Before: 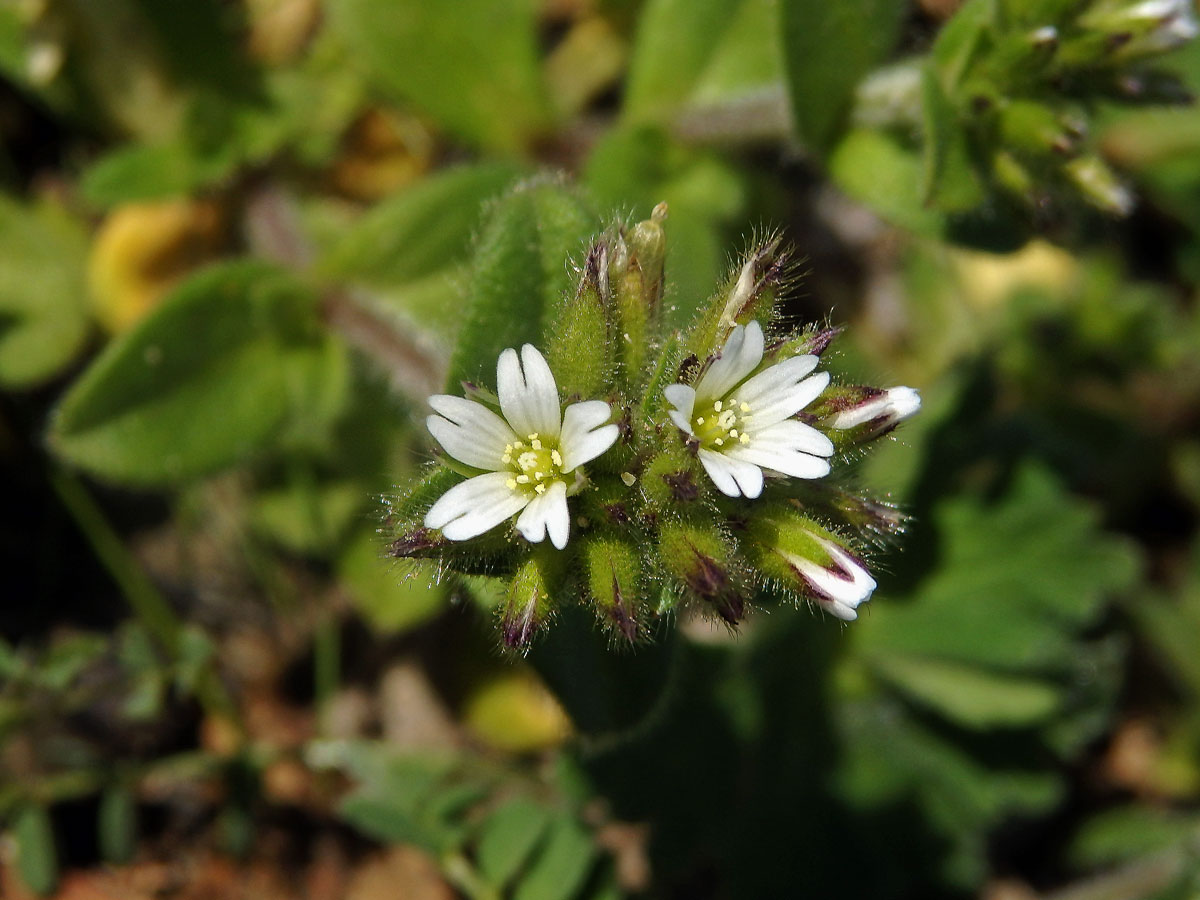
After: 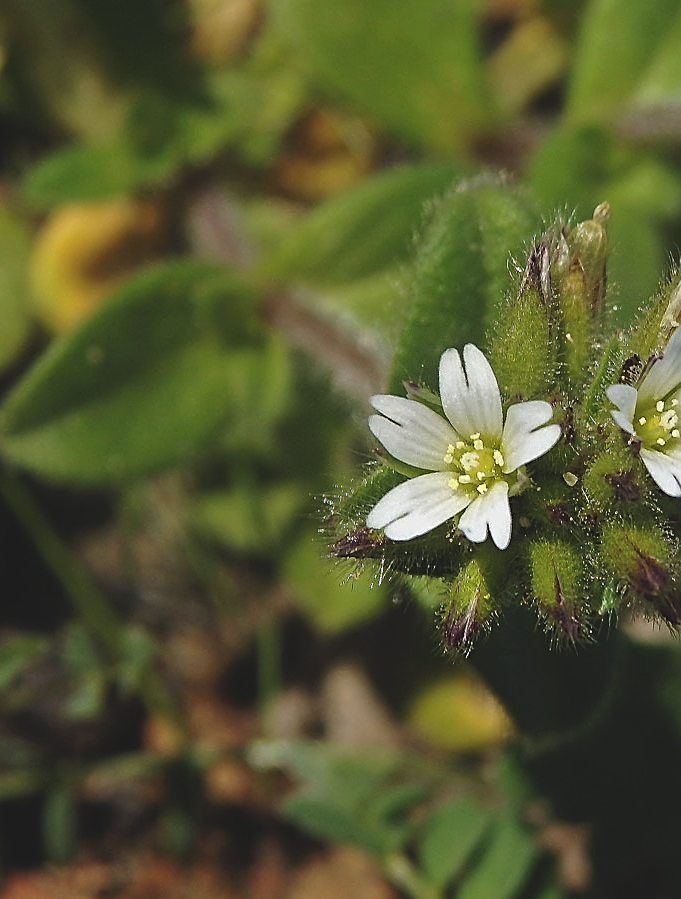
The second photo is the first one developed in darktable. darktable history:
sharpen: amount 0.751
crop: left 4.863%, right 38.384%
exposure: black level correction -0.014, exposure -0.189 EV, compensate highlight preservation false
tone equalizer: edges refinement/feathering 500, mask exposure compensation -1.57 EV, preserve details no
